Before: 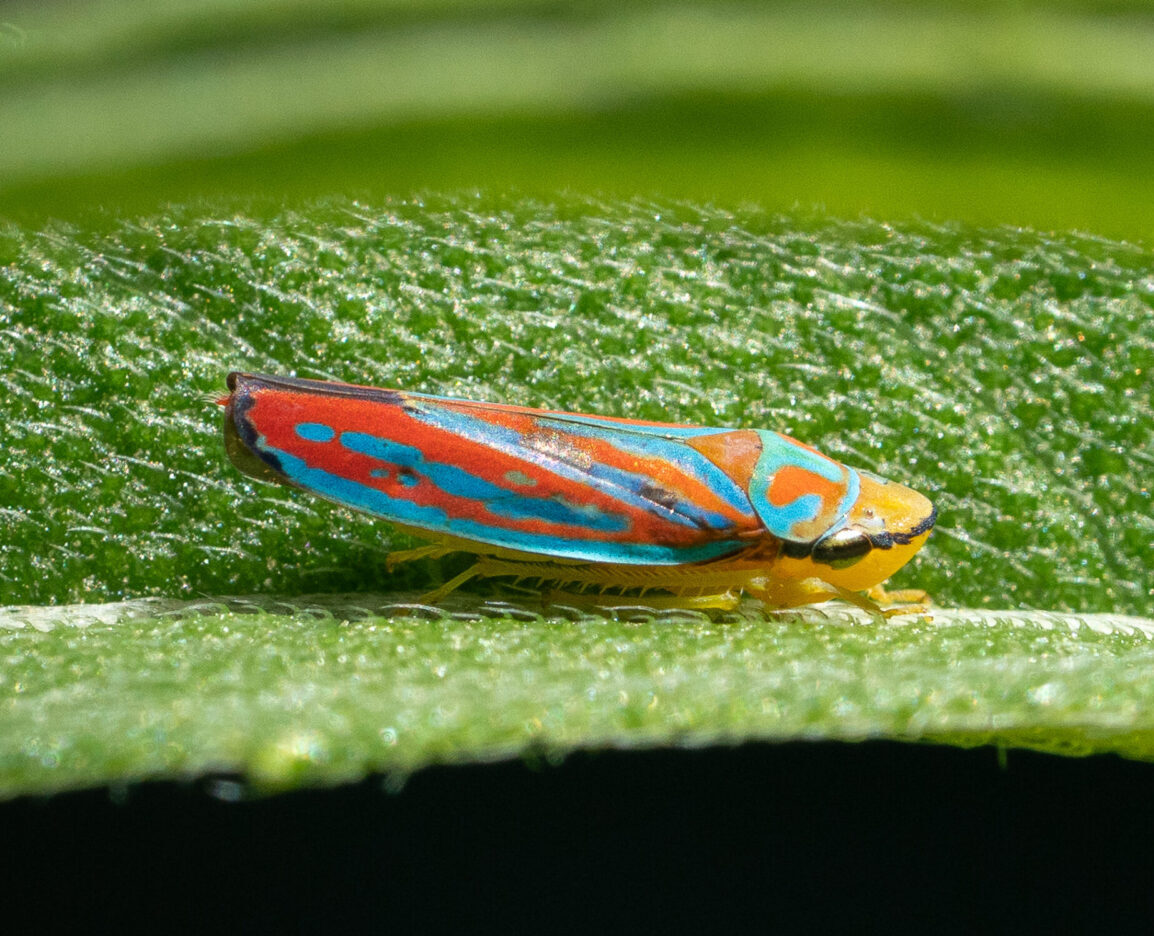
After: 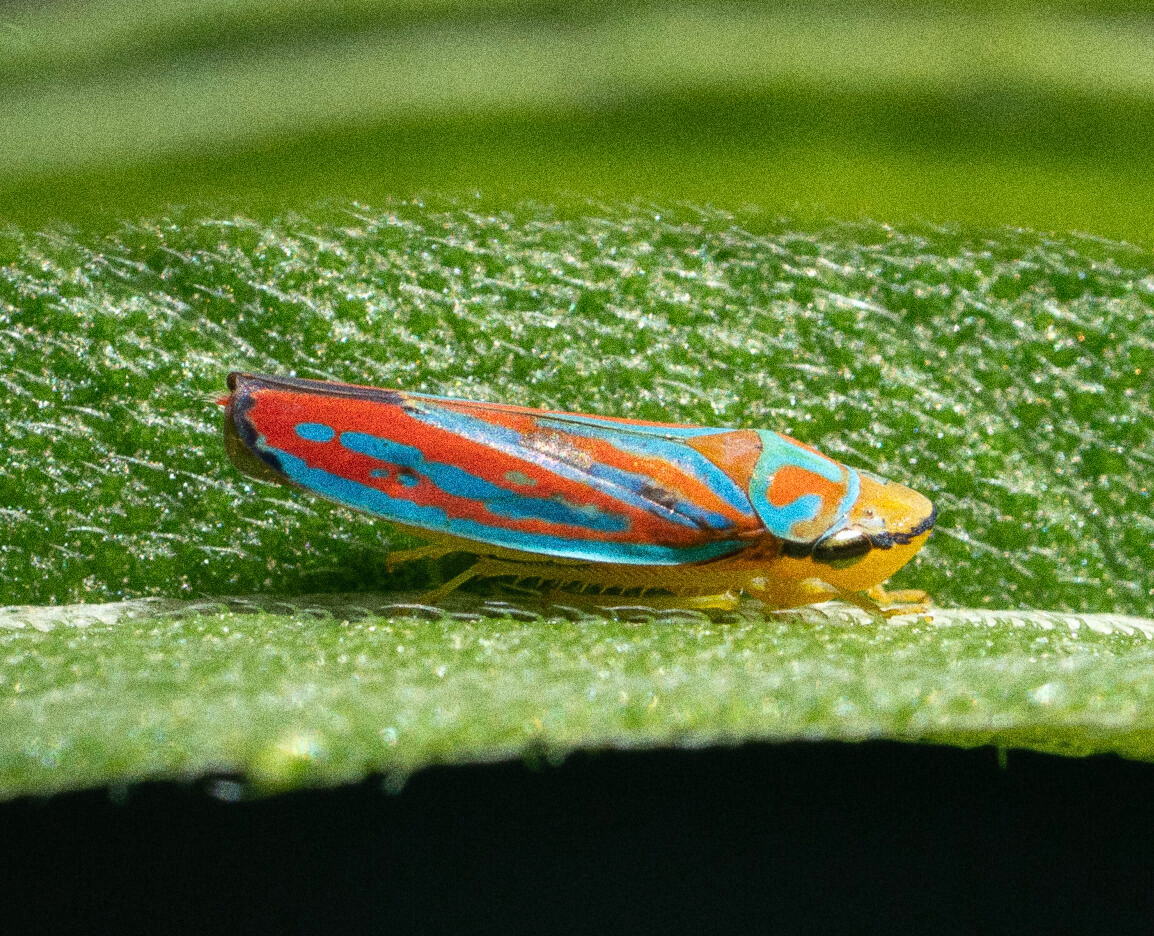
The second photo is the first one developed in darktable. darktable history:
shadows and highlights: shadows 37.27, highlights -28.18, soften with gaussian
grain: coarseness 10.62 ISO, strength 55.56%
